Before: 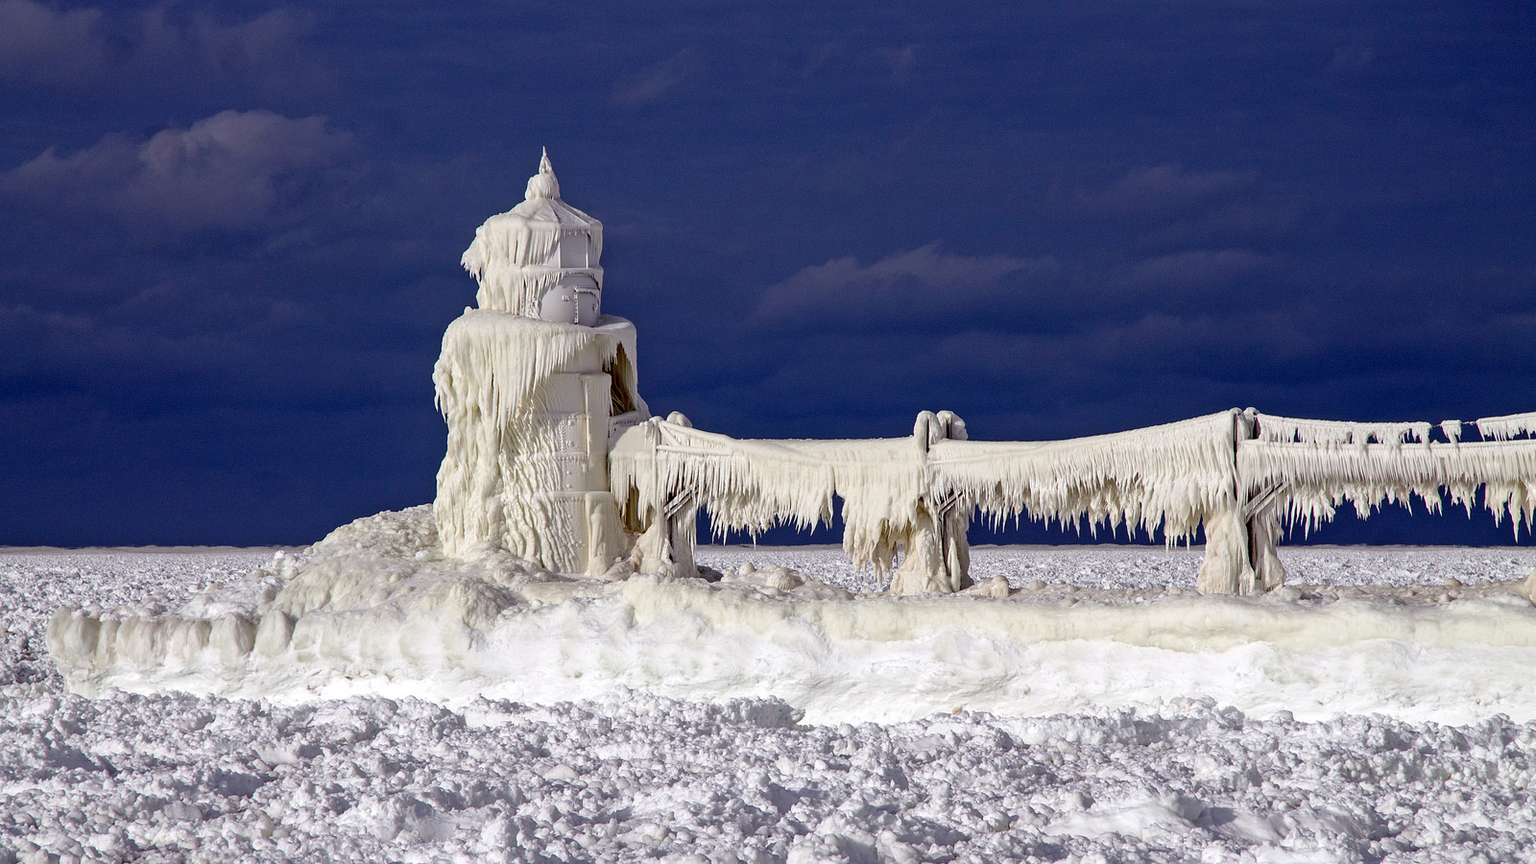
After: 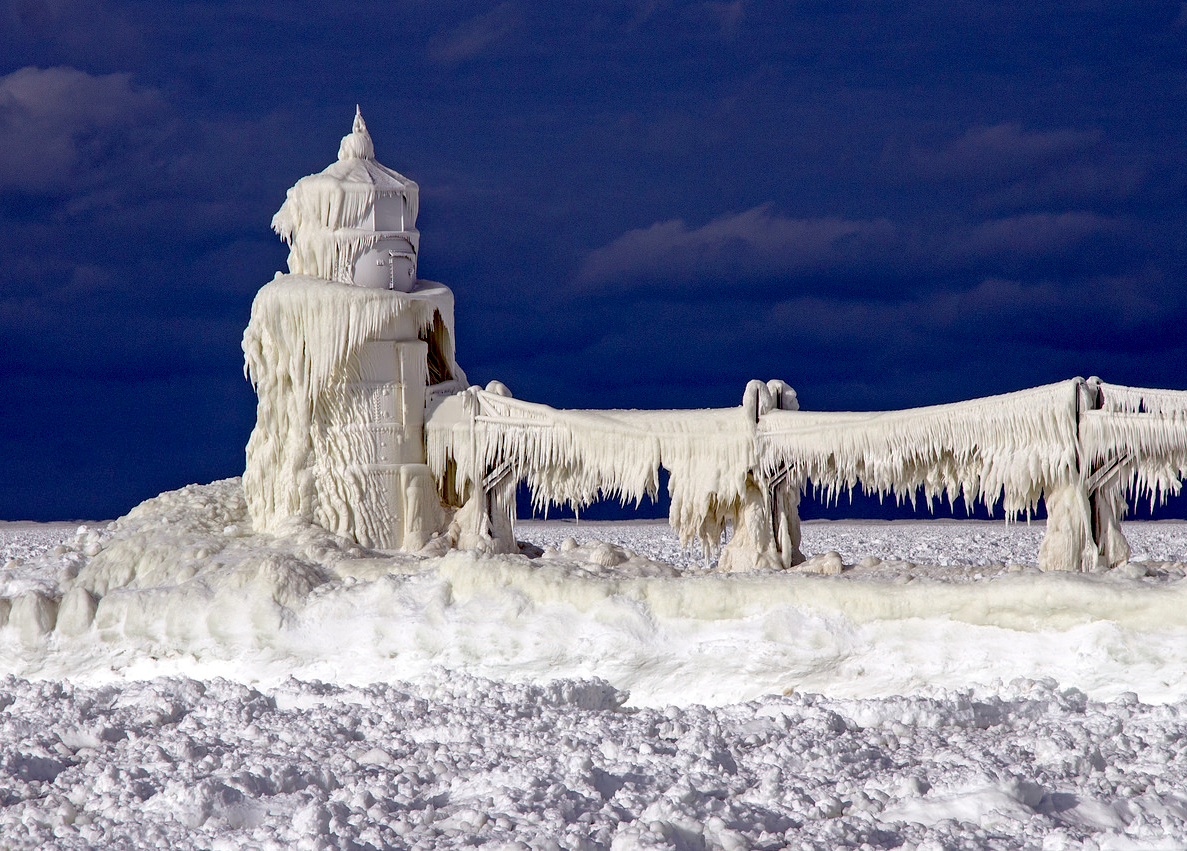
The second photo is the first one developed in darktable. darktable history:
crop and rotate: left 13.158%, top 5.351%, right 12.594%
exposure: black level correction 0.01, exposure 0.011 EV, compensate highlight preservation false
